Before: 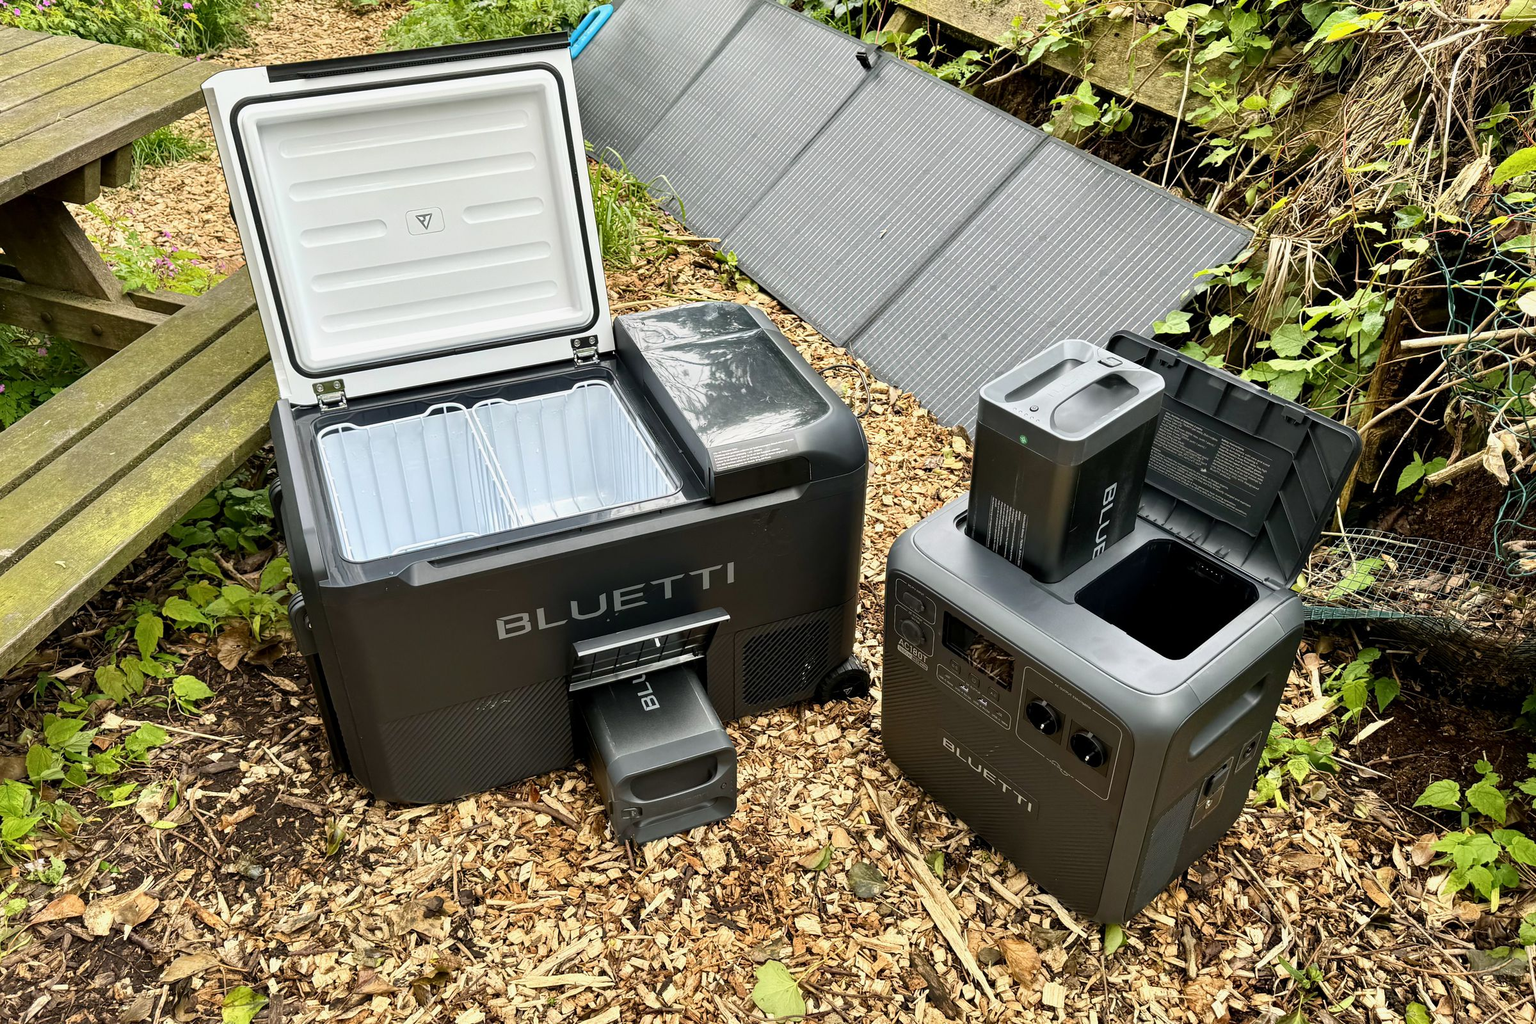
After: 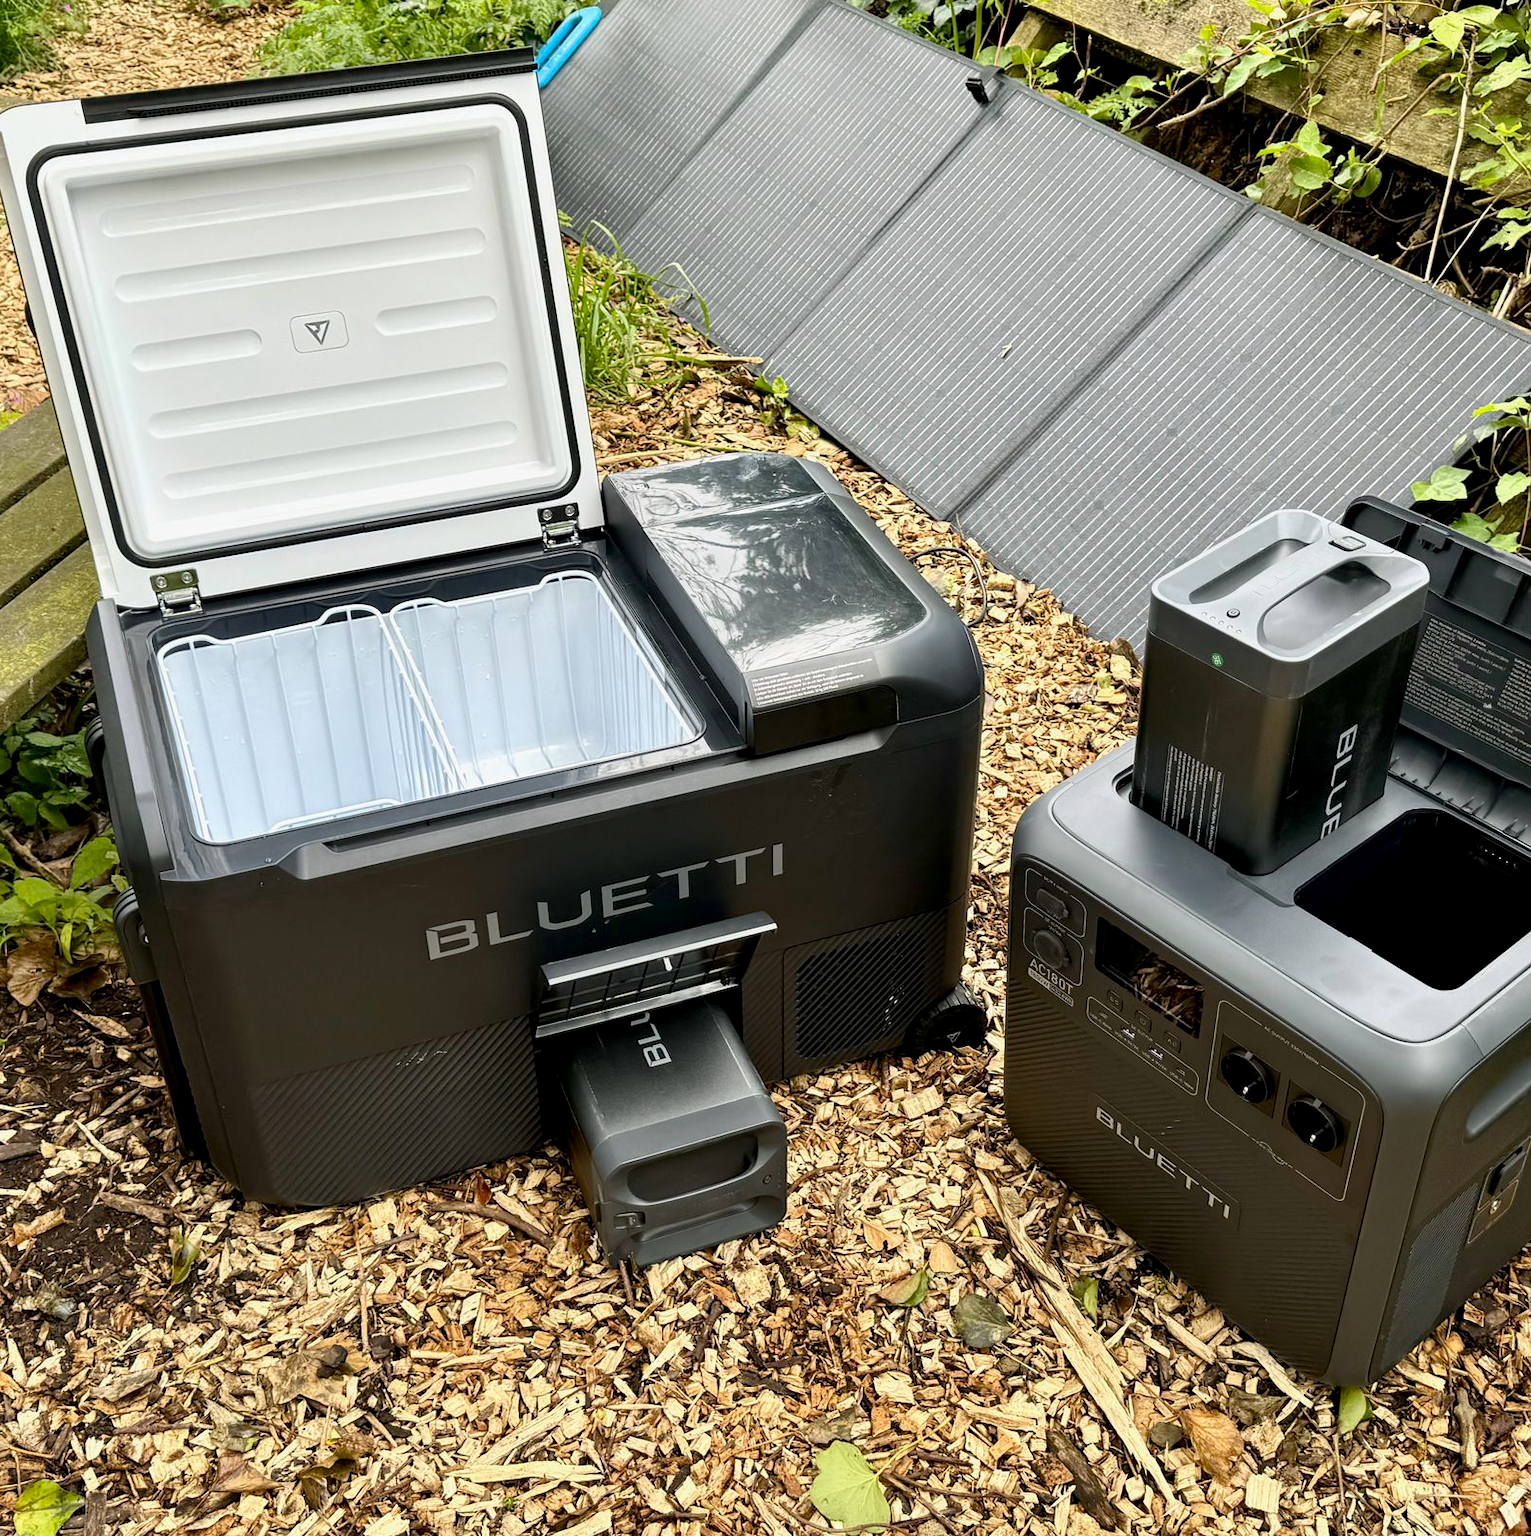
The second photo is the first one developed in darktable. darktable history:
crop and rotate: left 13.865%, right 19.686%
